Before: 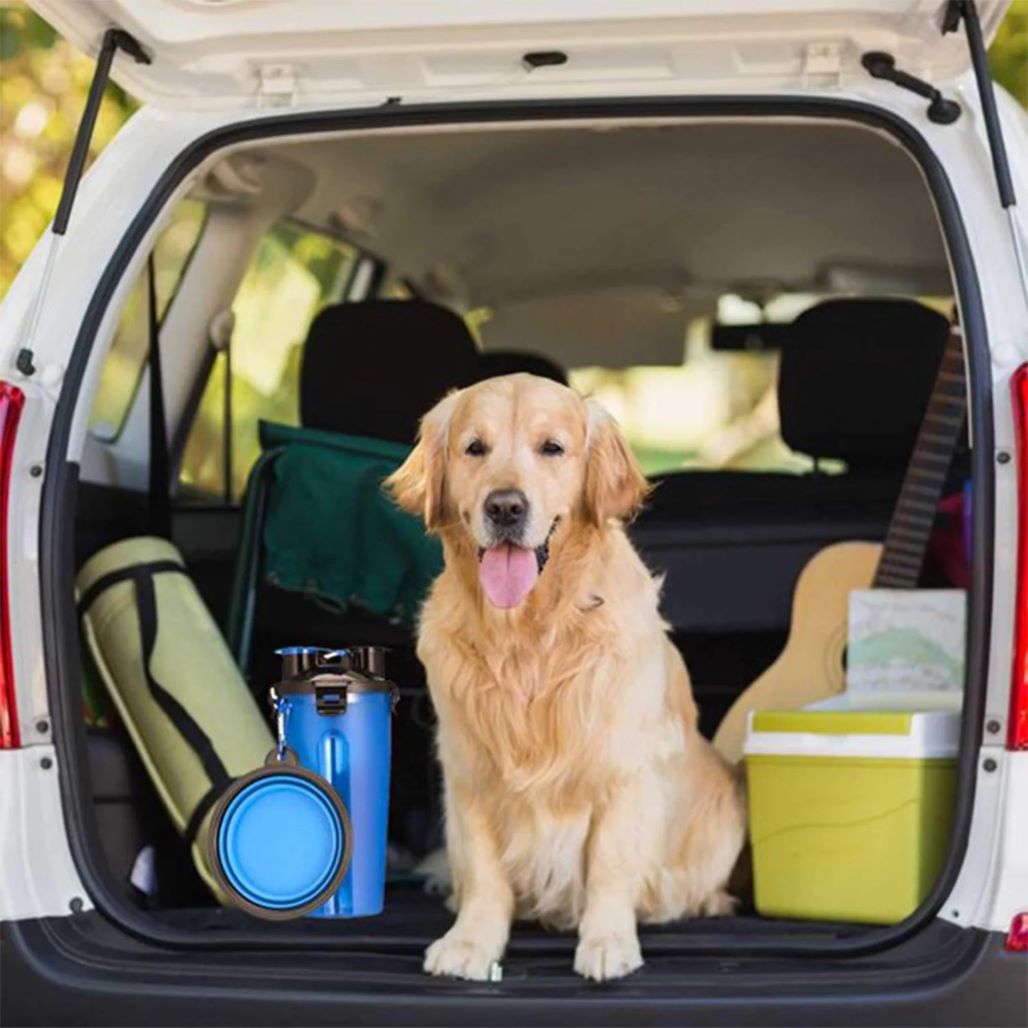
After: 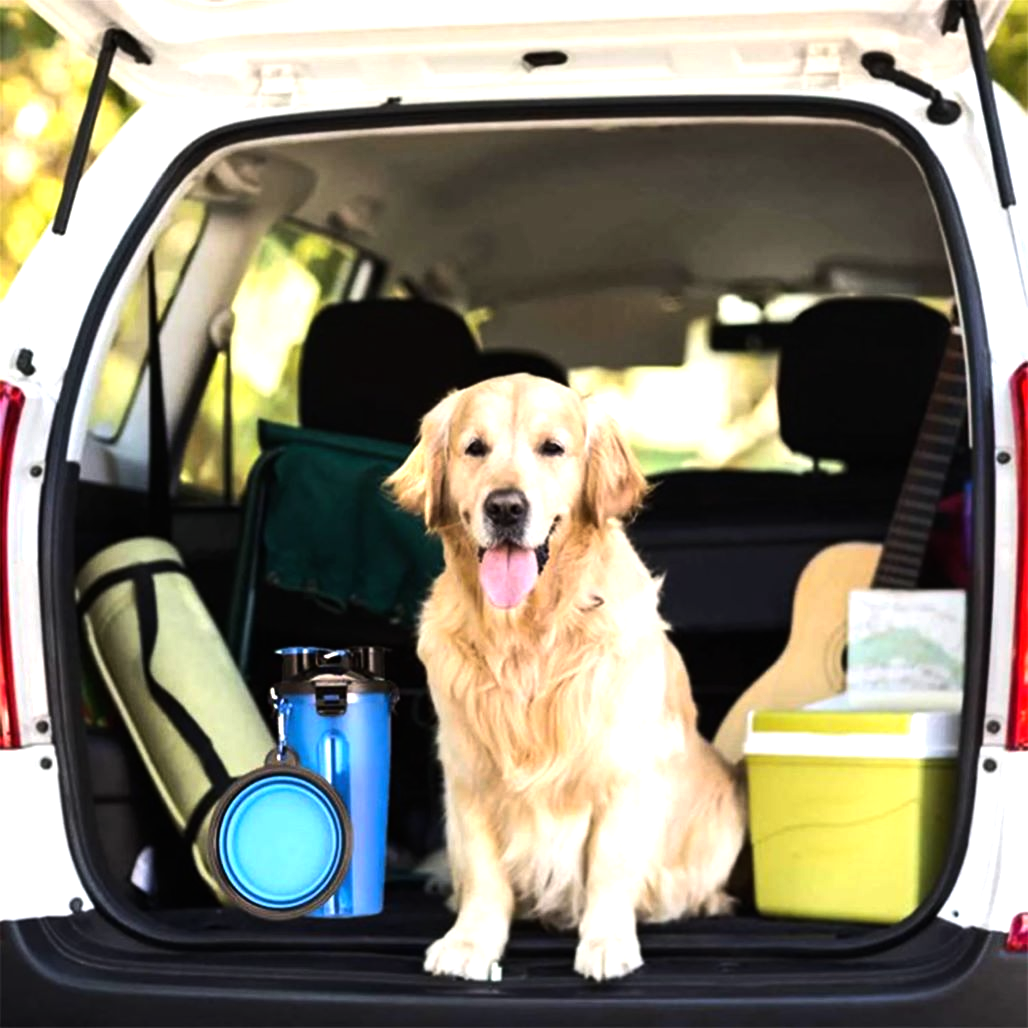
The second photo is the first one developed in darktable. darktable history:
tone equalizer: -8 EV -1.08 EV, -7 EV -1.01 EV, -6 EV -0.867 EV, -5 EV -0.578 EV, -3 EV 0.578 EV, -2 EV 0.867 EV, -1 EV 1.01 EV, +0 EV 1.08 EV, edges refinement/feathering 500, mask exposure compensation -1.57 EV, preserve details no
base curve: curves: ch0 [(0, 0) (0.303, 0.277) (1, 1)]
